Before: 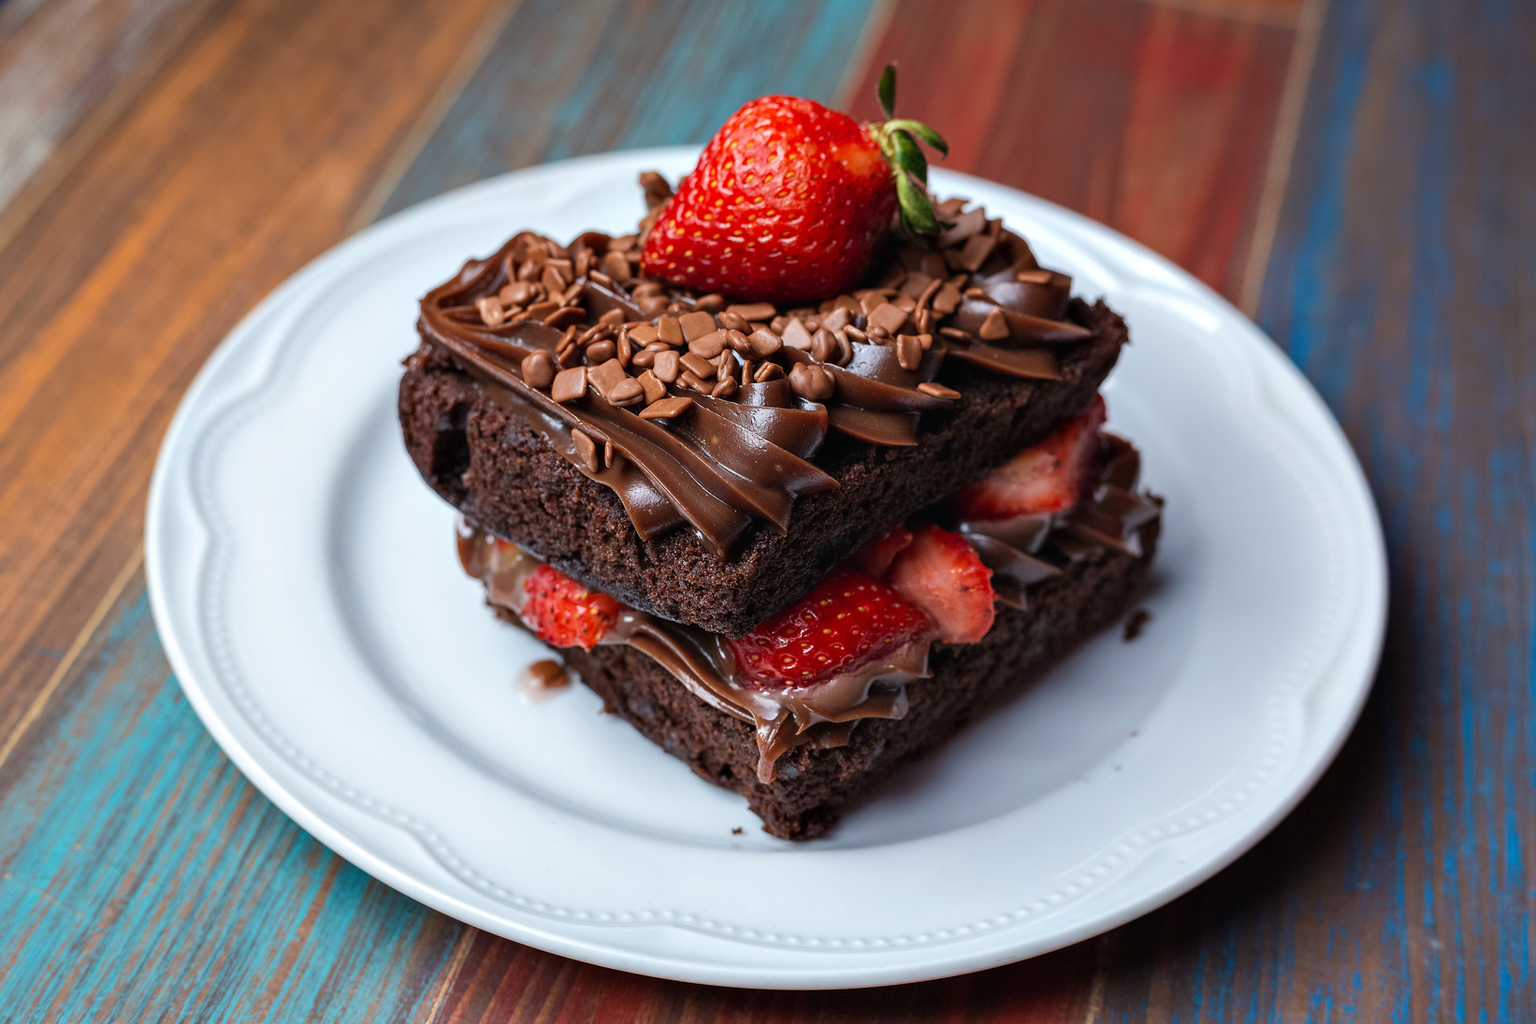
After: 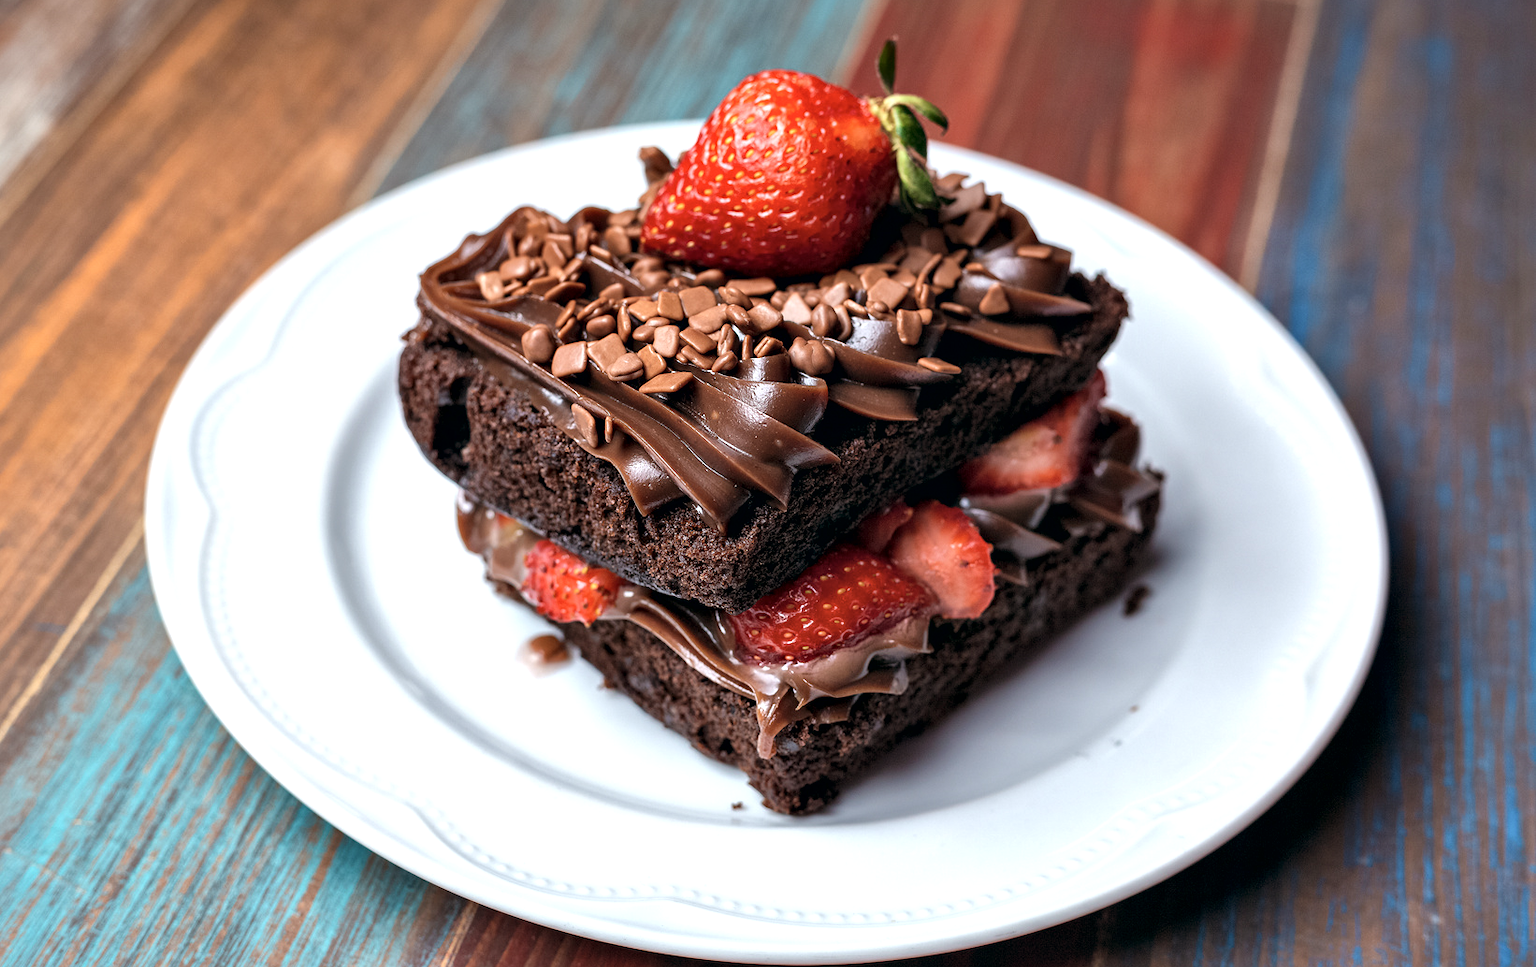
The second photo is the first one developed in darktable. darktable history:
local contrast: mode bilateral grid, contrast 20, coarseness 50, detail 150%, midtone range 0.2
exposure: black level correction 0.001, exposure 0.5 EV, compensate exposure bias true, compensate highlight preservation false
color balance: lift [1, 0.998, 1.001, 1.002], gamma [1, 1.02, 1, 0.98], gain [1, 1.02, 1.003, 0.98]
color correction: saturation 0.85
crop and rotate: top 2.479%, bottom 3.018%
